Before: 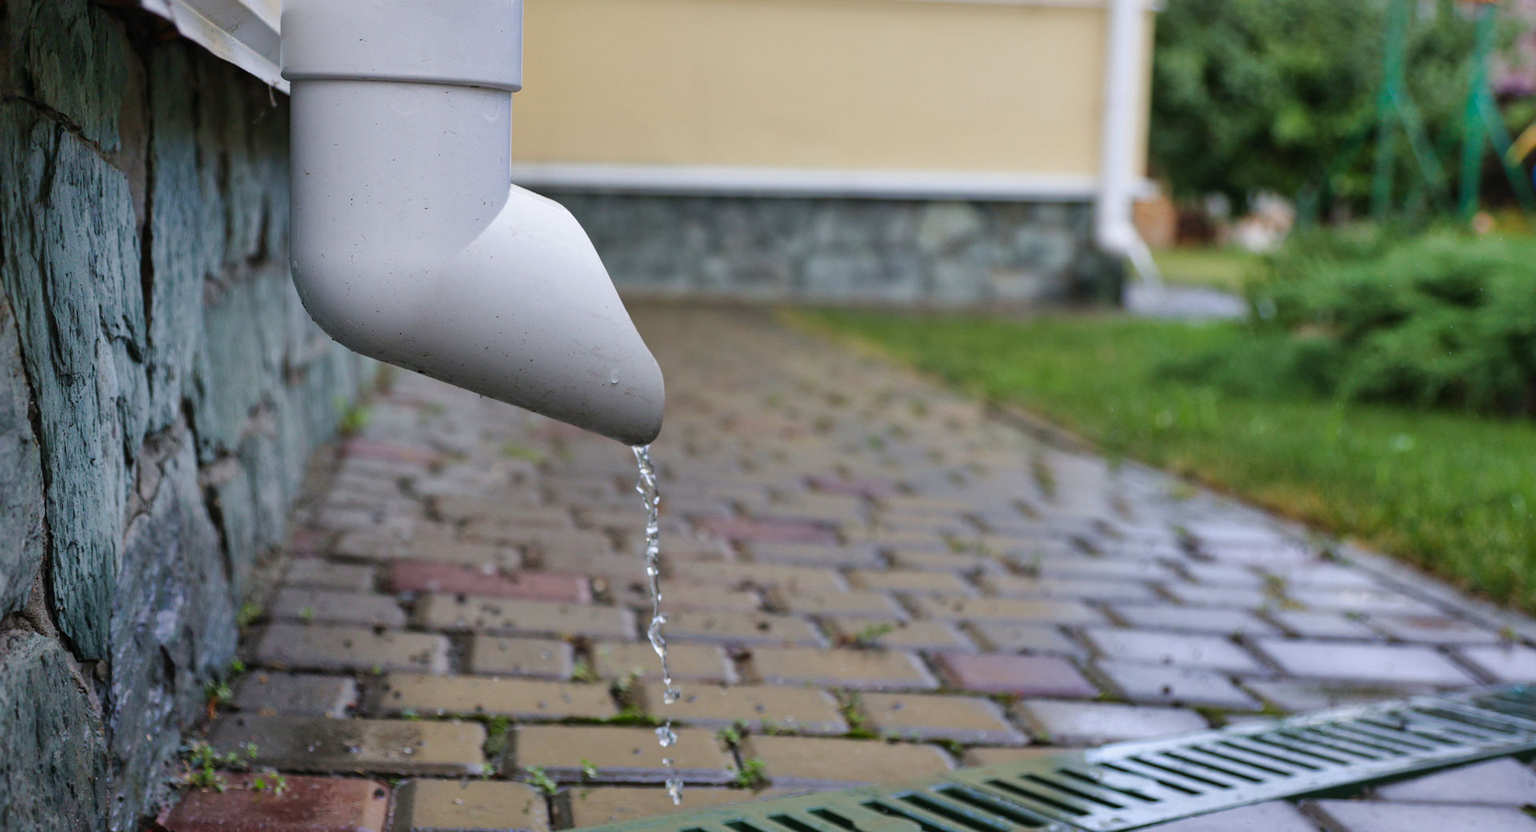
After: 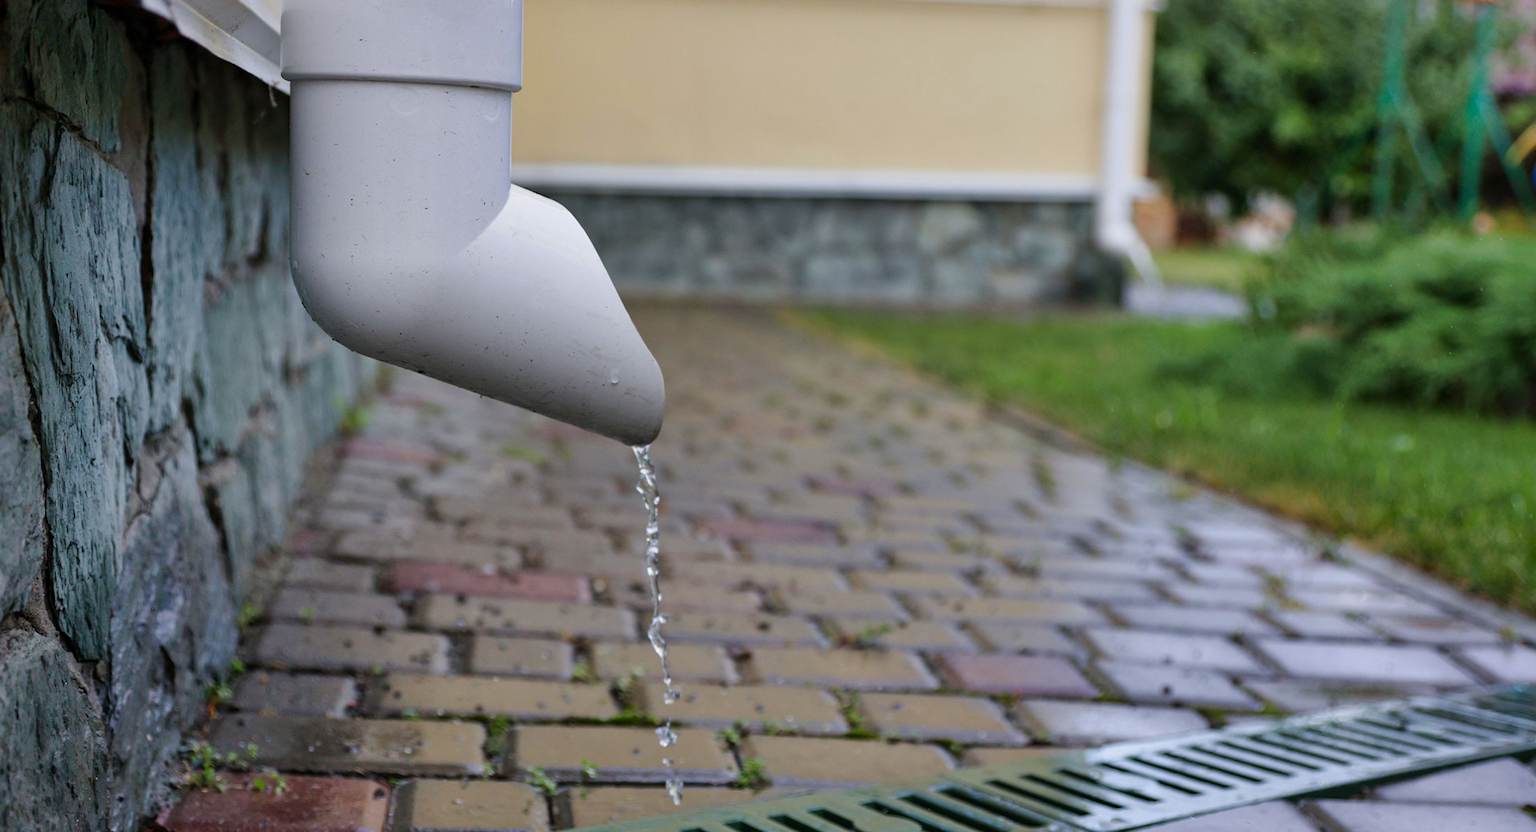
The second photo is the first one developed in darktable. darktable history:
exposure: black level correction 0.002, exposure -0.107 EV, compensate exposure bias true, compensate highlight preservation false
